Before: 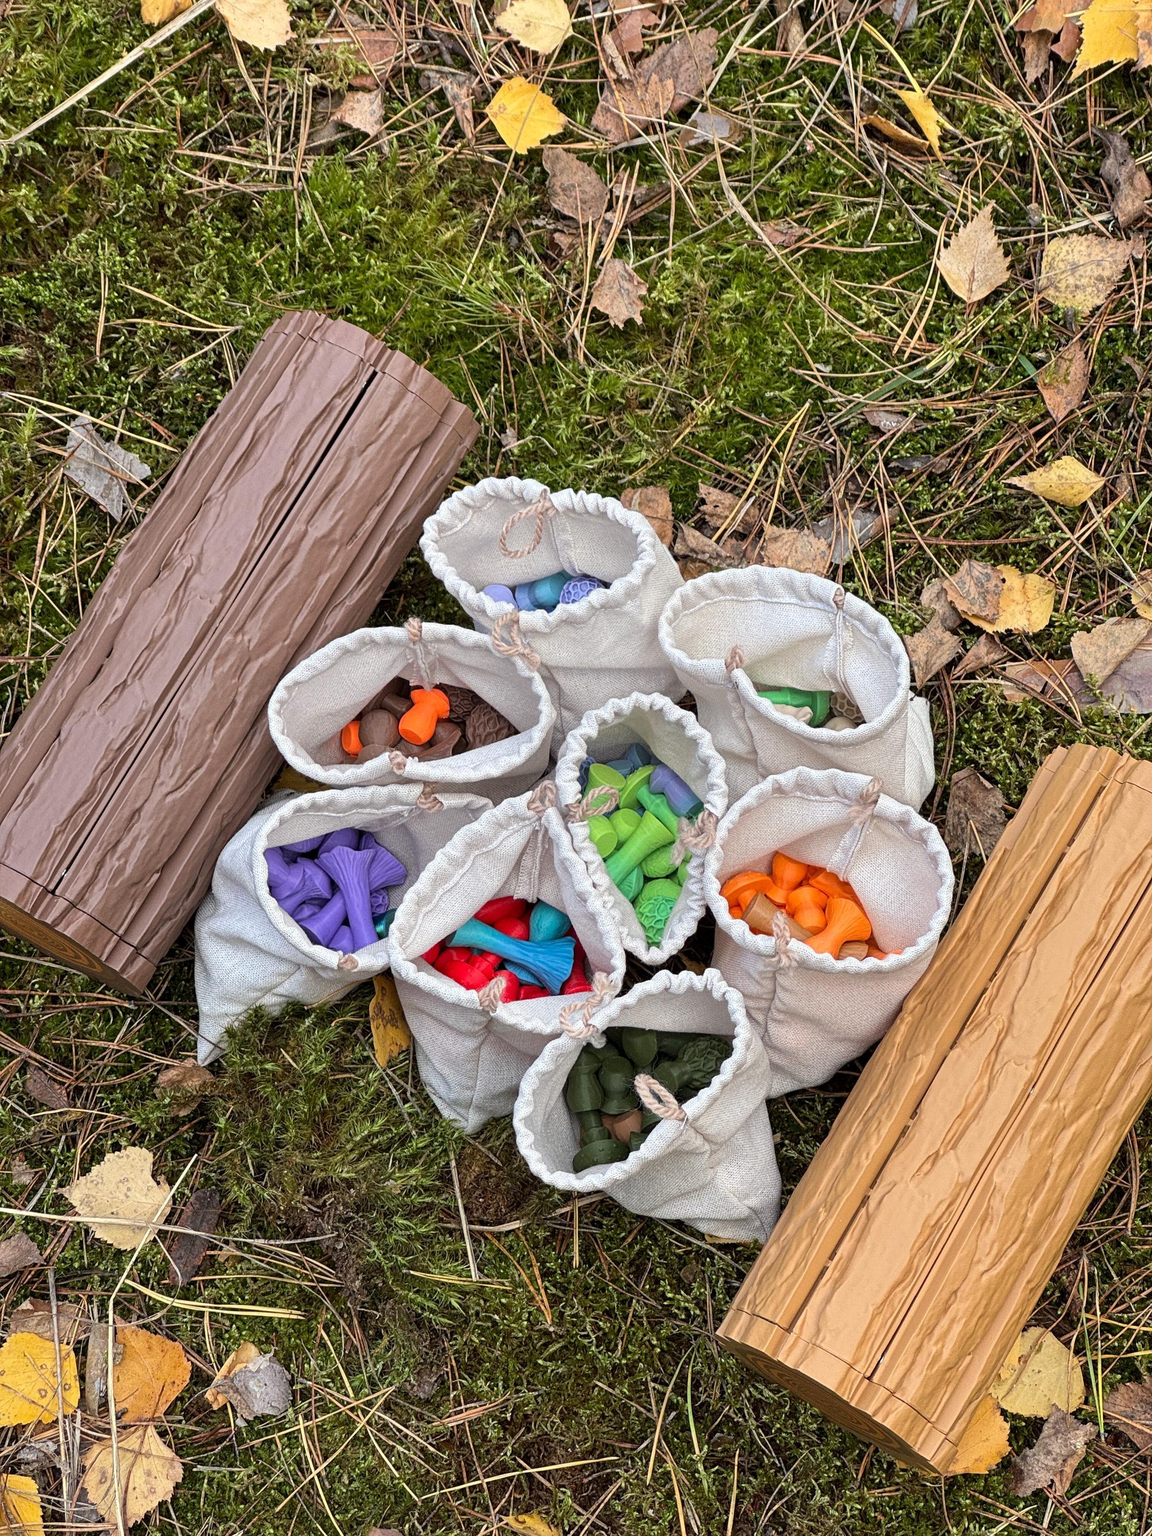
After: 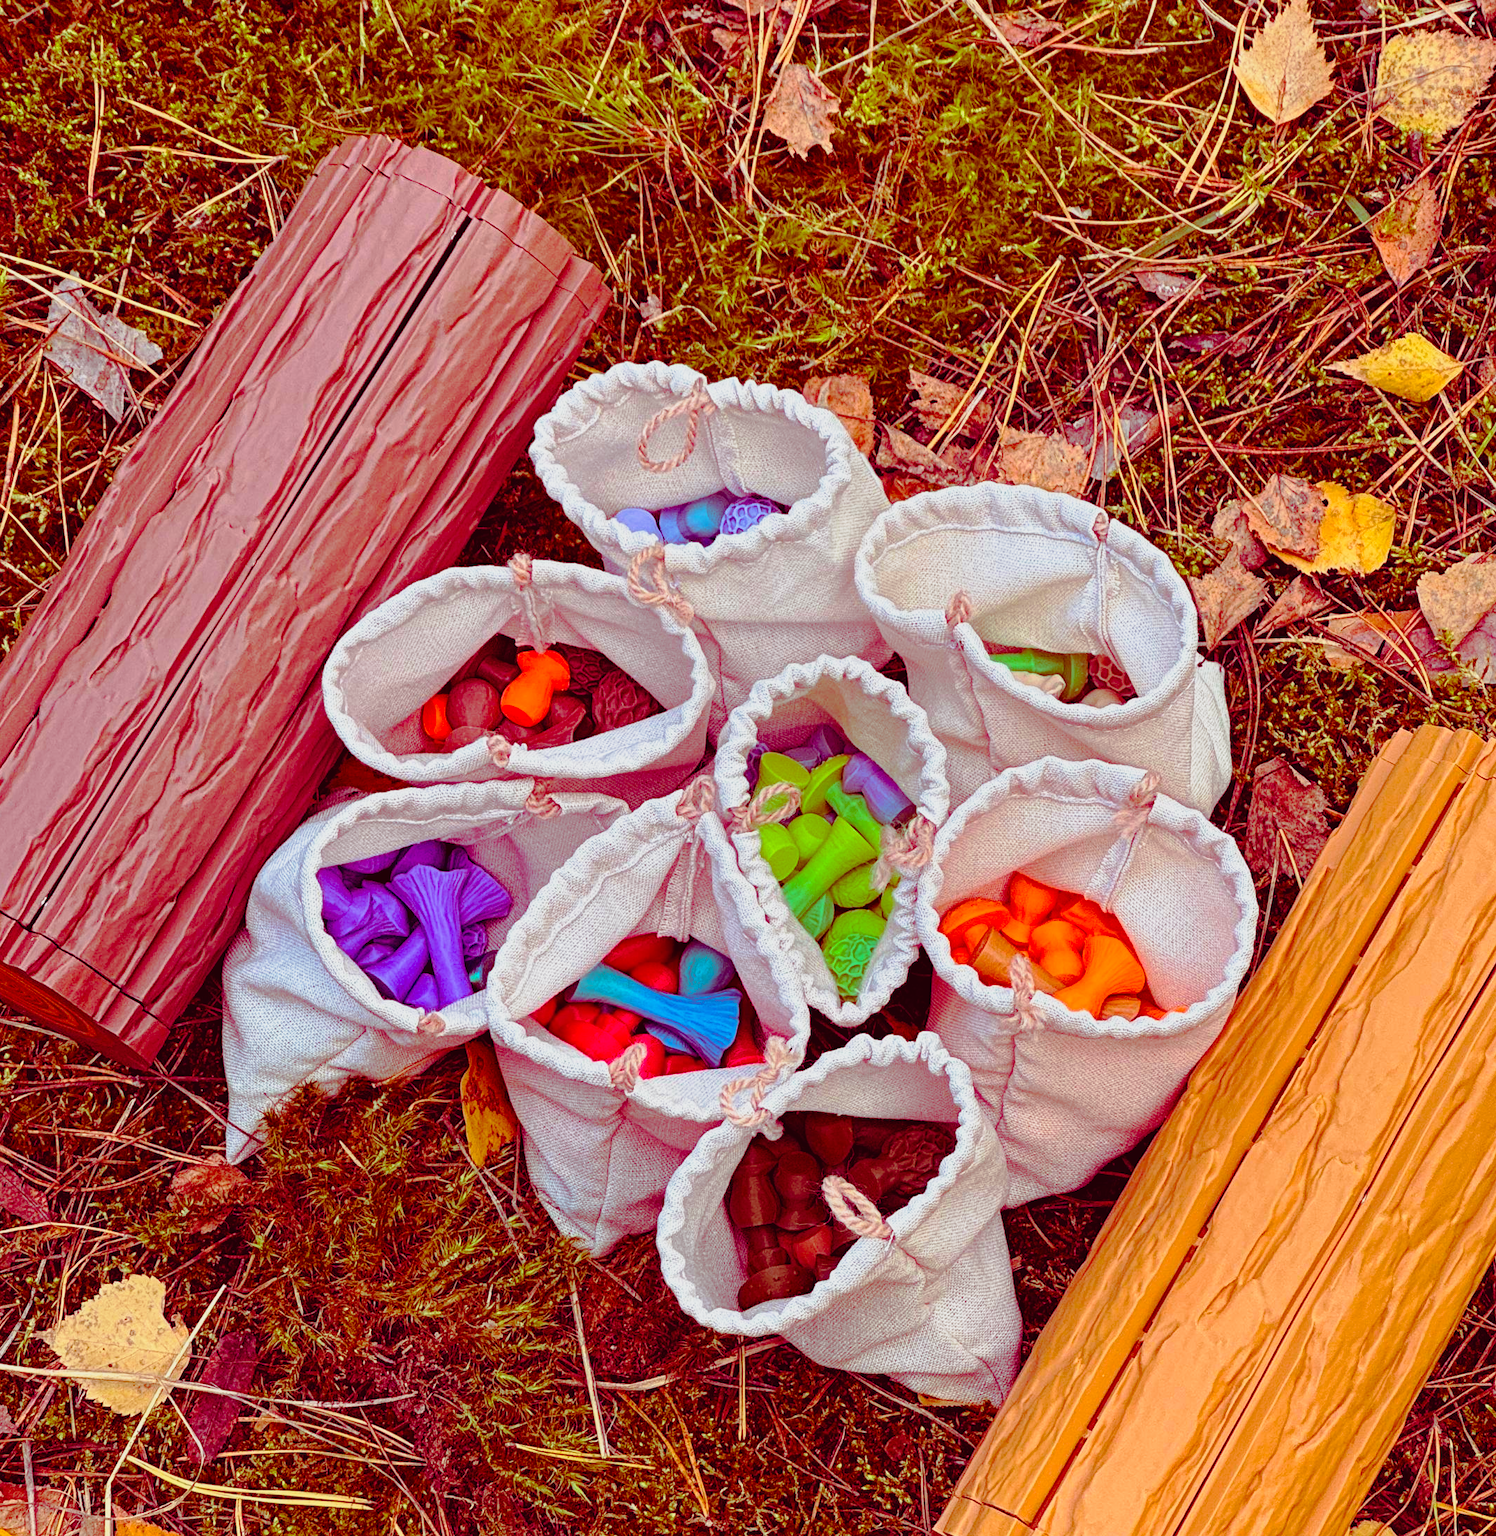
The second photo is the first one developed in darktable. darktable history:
haze removal: compatibility mode true, adaptive false
crop and rotate: left 2.768%, top 13.832%, right 1.944%, bottom 12.803%
color balance rgb: shadows lift › luminance -18.409%, shadows lift › chroma 35.342%, global offset › luminance 0.484%, perceptual saturation grading › global saturation 38.928%, hue shift -3.51°, contrast -21.041%
tone curve: curves: ch0 [(0, 0) (0.105, 0.068) (0.195, 0.162) (0.283, 0.283) (0.384, 0.404) (0.485, 0.531) (0.638, 0.681) (0.795, 0.879) (1, 0.977)]; ch1 [(0, 0) (0.161, 0.092) (0.35, 0.33) (0.379, 0.401) (0.456, 0.469) (0.498, 0.506) (0.521, 0.549) (0.58, 0.624) (0.635, 0.671) (1, 1)]; ch2 [(0, 0) (0.371, 0.362) (0.437, 0.437) (0.483, 0.484) (0.53, 0.515) (0.56, 0.58) (0.622, 0.606) (1, 1)], preserve colors none
